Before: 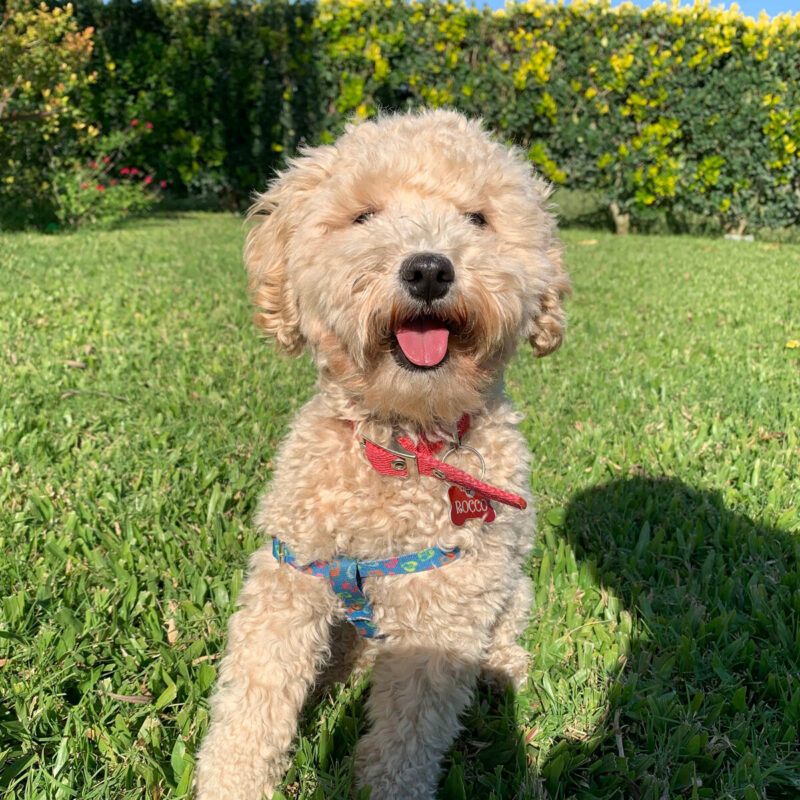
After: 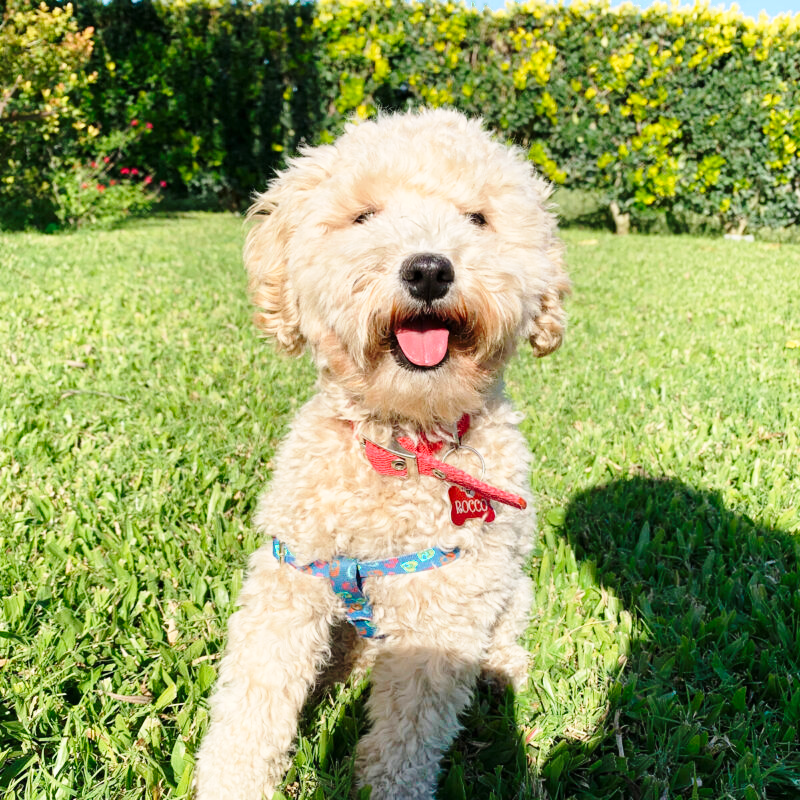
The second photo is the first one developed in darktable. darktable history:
base curve: curves: ch0 [(0, 0) (0.028, 0.03) (0.121, 0.232) (0.46, 0.748) (0.859, 0.968) (1, 1)], preserve colors none
color zones: curves: ch0 [(0.25, 0.5) (0.423, 0.5) (0.443, 0.5) (0.521, 0.756) (0.568, 0.5) (0.576, 0.5) (0.75, 0.5)]; ch1 [(0.25, 0.5) (0.423, 0.5) (0.443, 0.5) (0.539, 0.873) (0.624, 0.565) (0.631, 0.5) (0.75, 0.5)]
